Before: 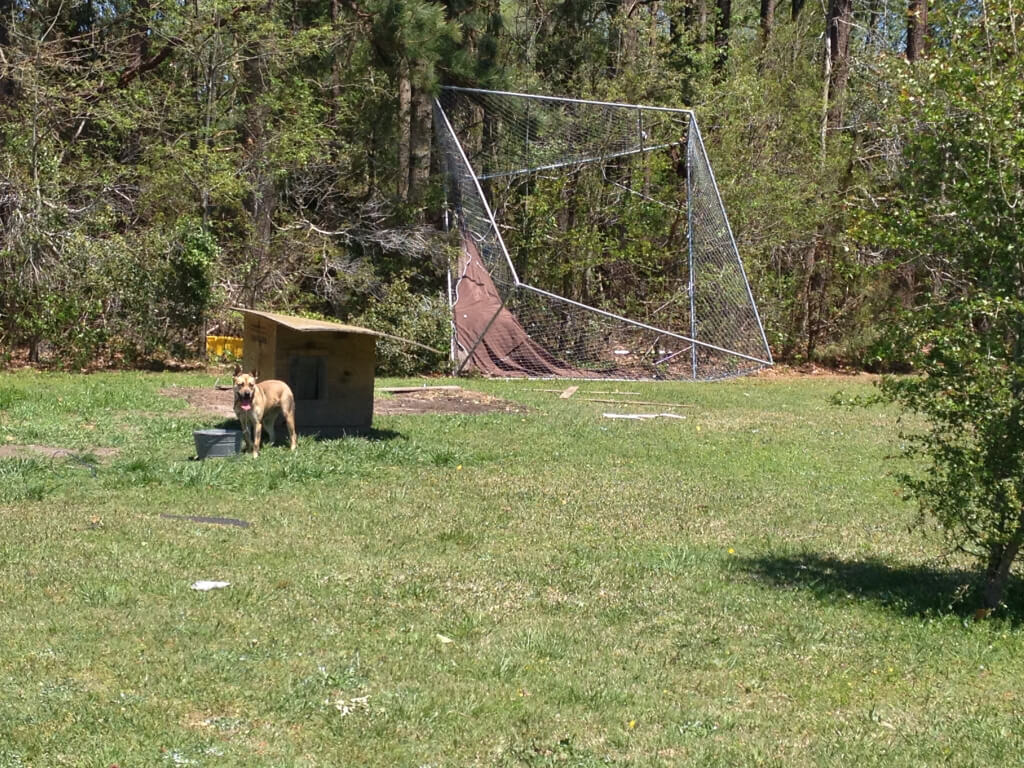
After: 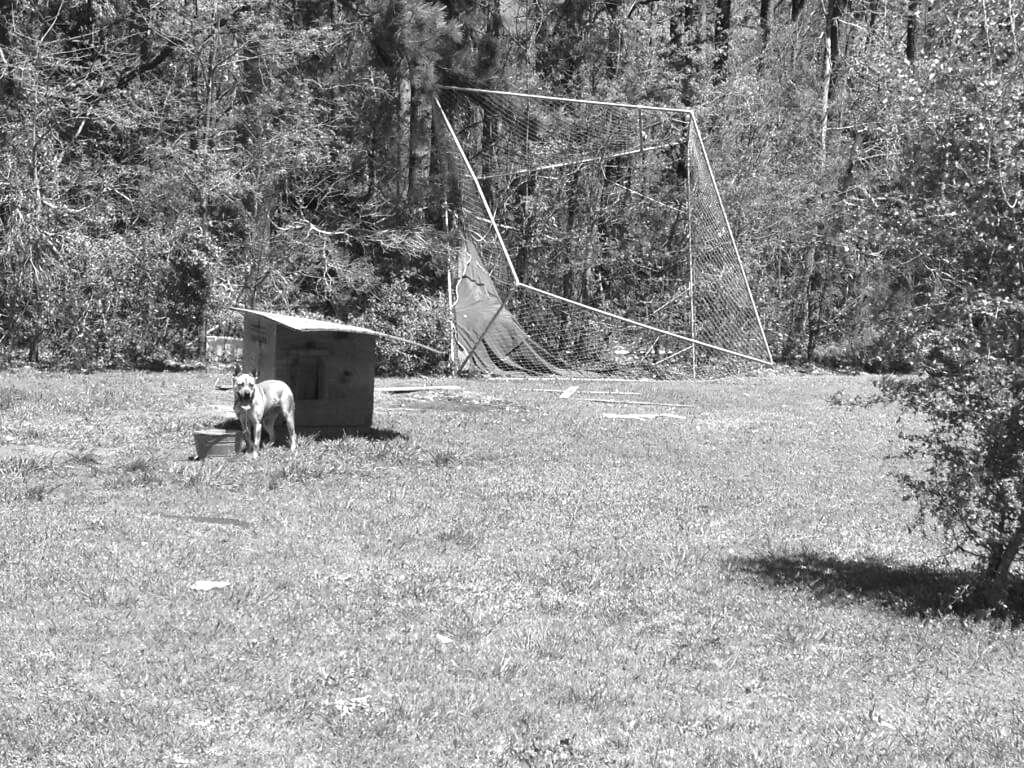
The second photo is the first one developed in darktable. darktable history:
local contrast: mode bilateral grid, contrast 100, coarseness 100, detail 94%, midtone range 0.2
monochrome: on, module defaults
exposure: exposure 0.636 EV, compensate highlight preservation false
